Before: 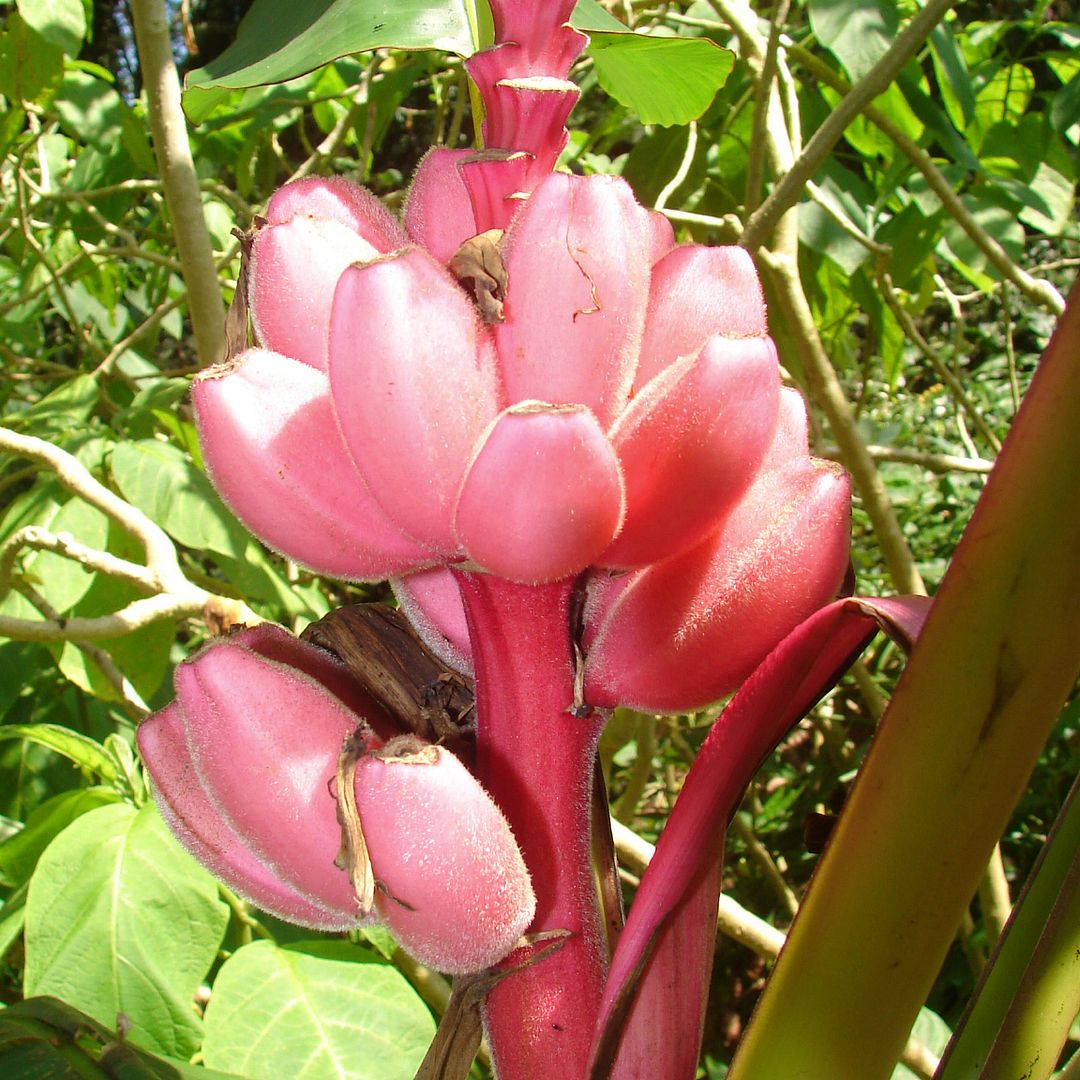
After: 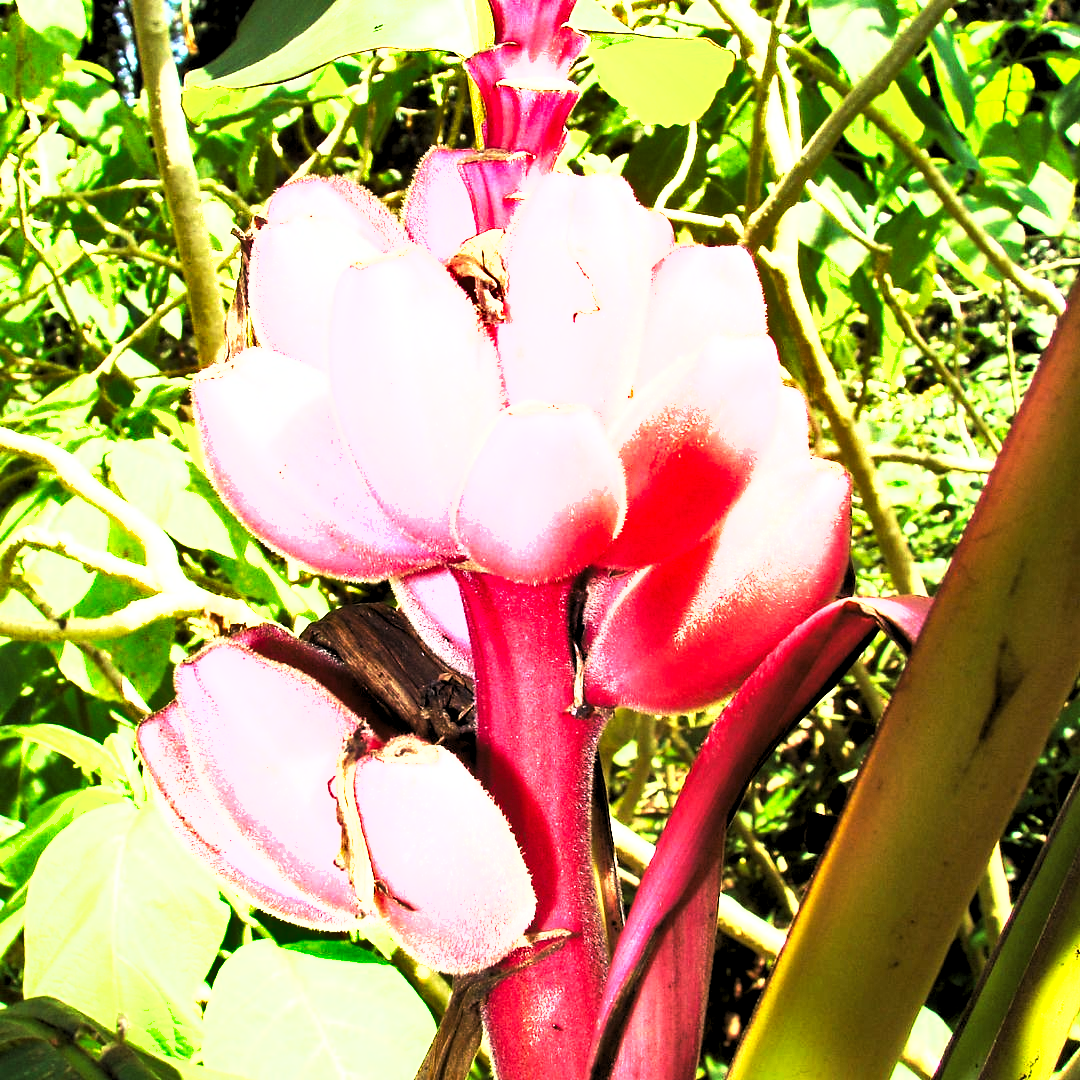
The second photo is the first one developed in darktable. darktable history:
base curve: curves: ch0 [(0, 0) (0.257, 0.25) (0.482, 0.586) (0.757, 0.871) (1, 1)], preserve colors none
shadows and highlights: soften with gaussian
exposure: black level correction 0.001, exposure 1.322 EV, compensate exposure bias true, compensate highlight preservation false
levels: levels [0.182, 0.542, 0.902]
